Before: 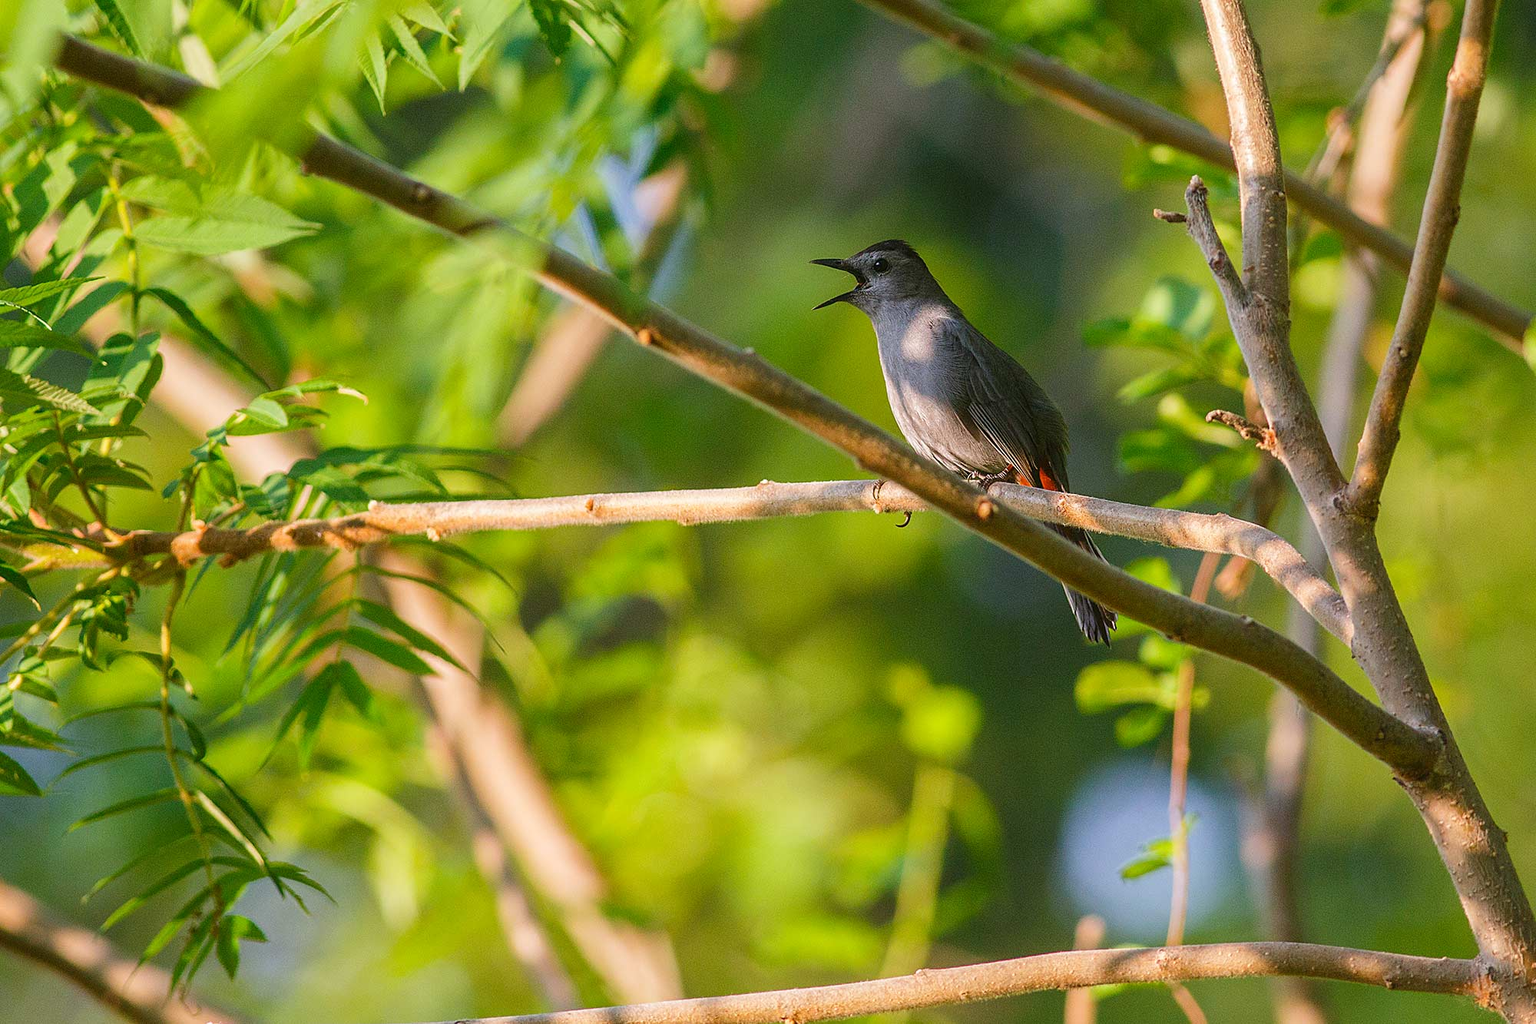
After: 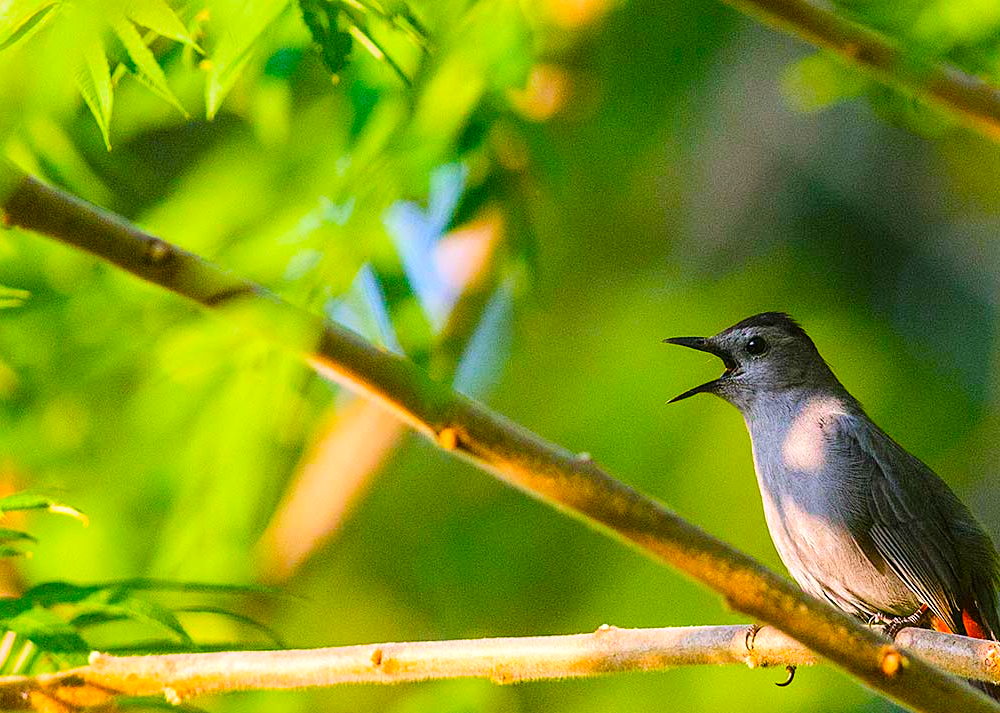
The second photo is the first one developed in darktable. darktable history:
crop: left 19.556%, right 30.401%, bottom 46.458%
exposure: exposure 0.2 EV, compensate highlight preservation false
tone curve: curves: ch0 [(0, 0) (0.004, 0.001) (0.133, 0.112) (0.325, 0.362) (0.832, 0.893) (1, 1)], color space Lab, linked channels, preserve colors none
color balance rgb: linear chroma grading › global chroma 15%, perceptual saturation grading › global saturation 30%
